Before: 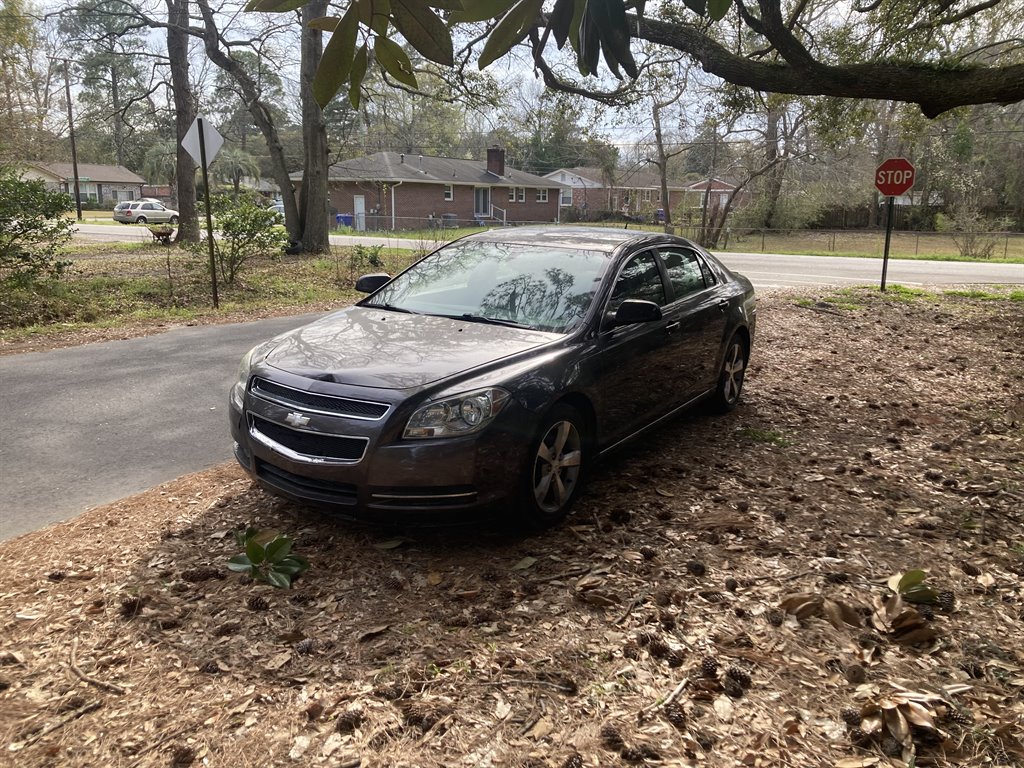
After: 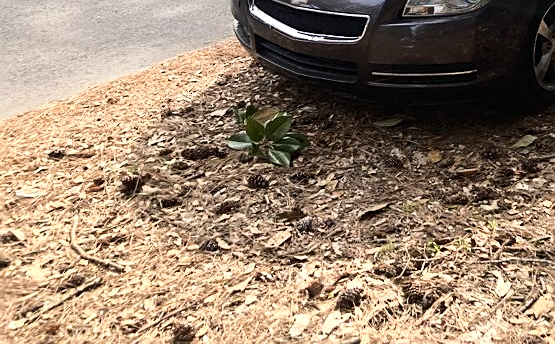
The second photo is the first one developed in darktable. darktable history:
sharpen: on, module defaults
base curve: curves: ch0 [(0, 0) (0.028, 0.03) (0.121, 0.232) (0.46, 0.748) (0.859, 0.968) (1, 1)]
exposure: exposure 0.209 EV, compensate highlight preservation false
crop and rotate: top 55.014%, right 45.786%, bottom 0.131%
